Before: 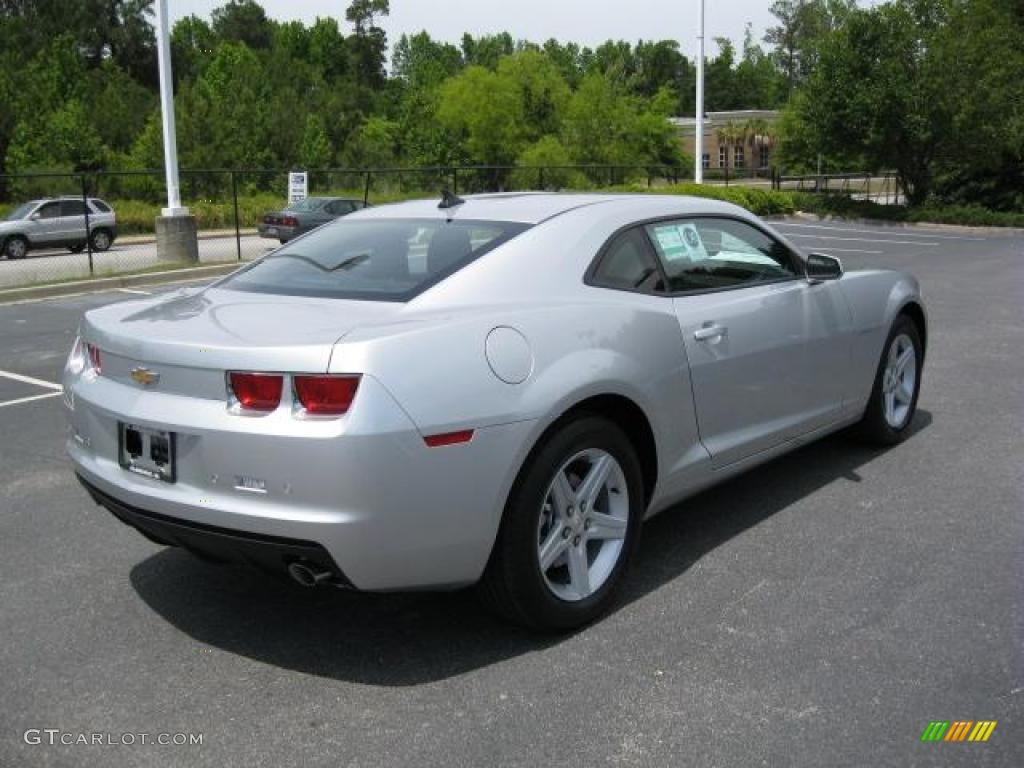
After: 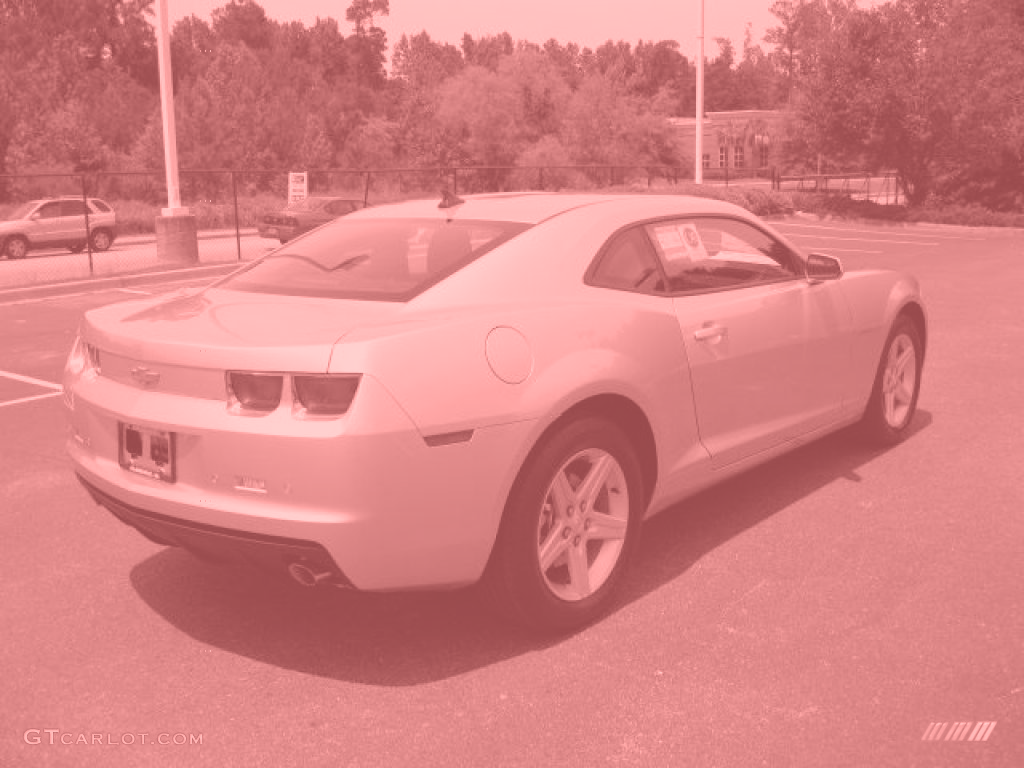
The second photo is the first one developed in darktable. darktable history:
shadows and highlights: shadows 20.55, highlights -20.99, soften with gaussian
color correction: highlights a* 21.88, highlights b* 22.25
colorize: saturation 51%, source mix 50.67%, lightness 50.67%
